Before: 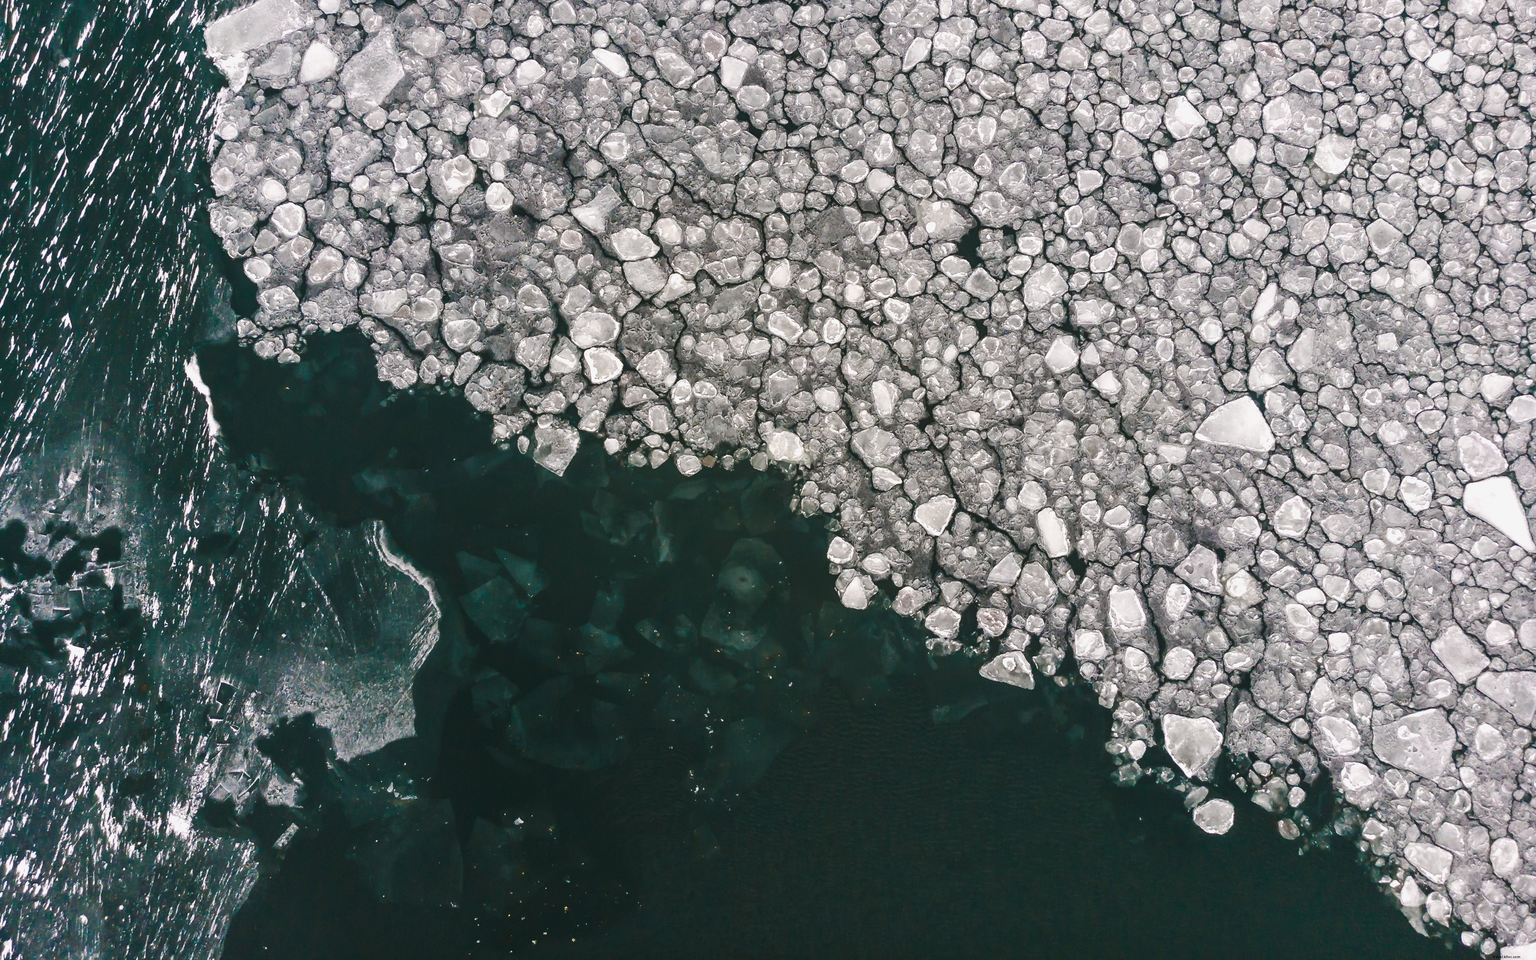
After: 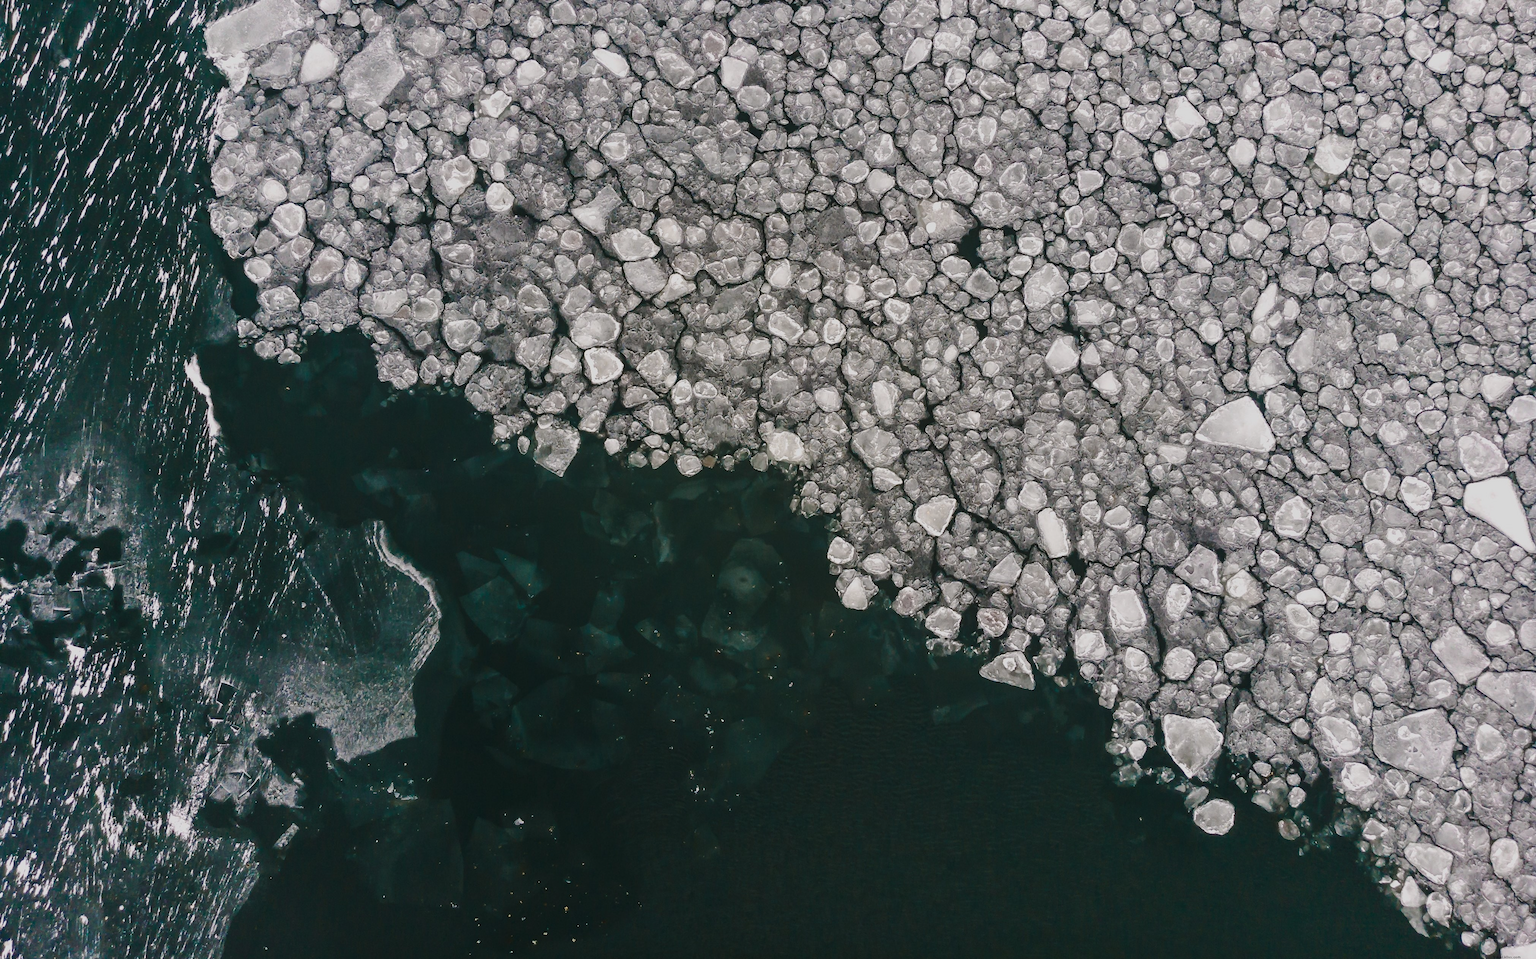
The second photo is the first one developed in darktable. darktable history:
exposure: exposure -0.418 EV, compensate exposure bias true, compensate highlight preservation false
